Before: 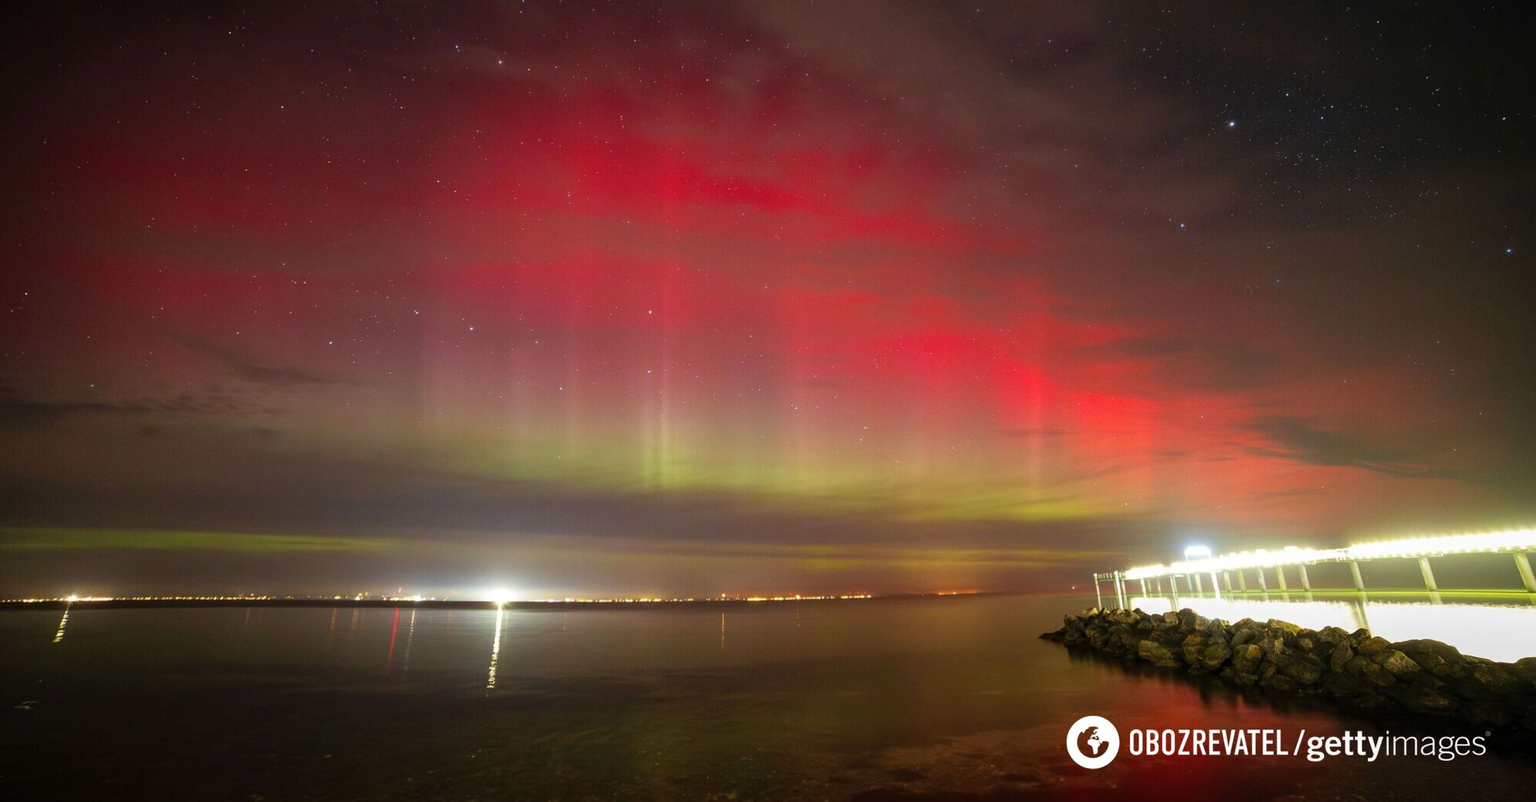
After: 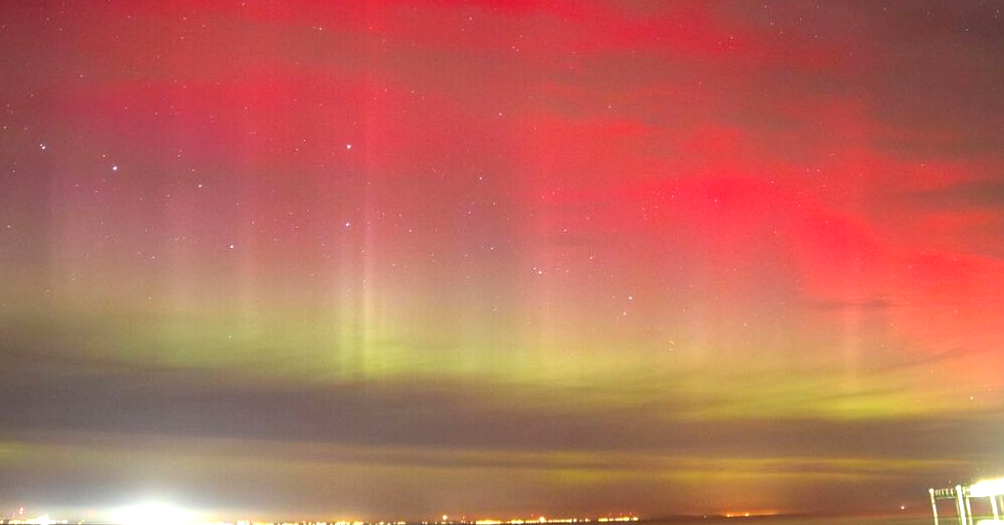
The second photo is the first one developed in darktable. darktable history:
exposure: exposure 0.574 EV, compensate highlight preservation false
crop: left 25%, top 25%, right 25%, bottom 25%
